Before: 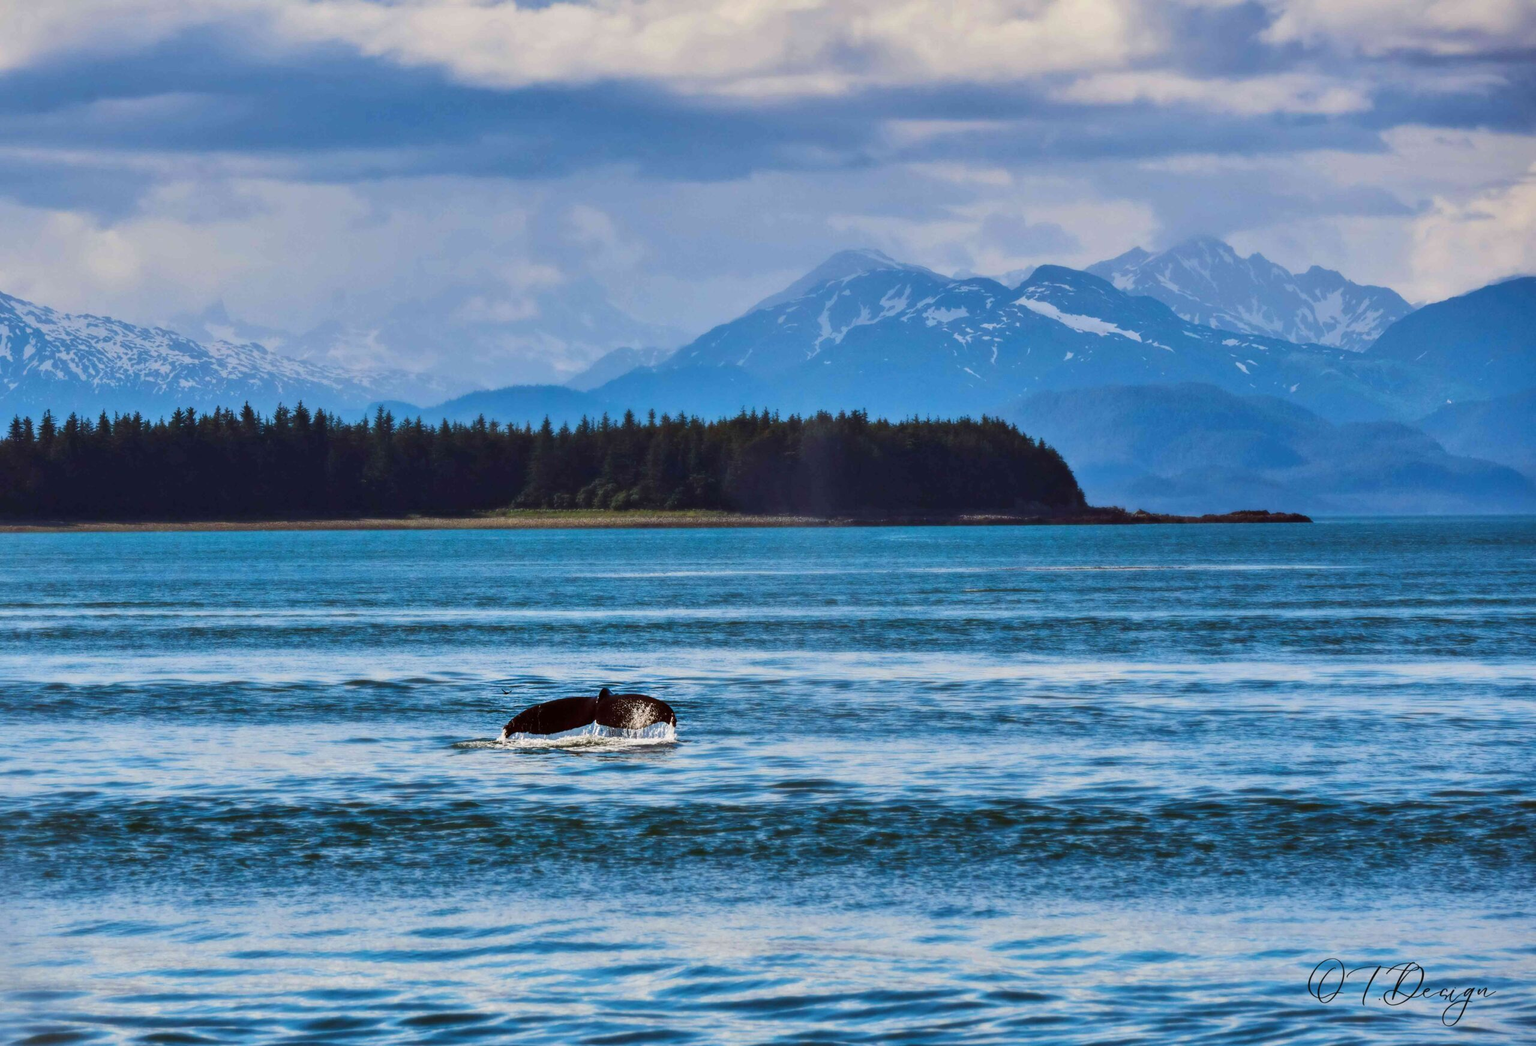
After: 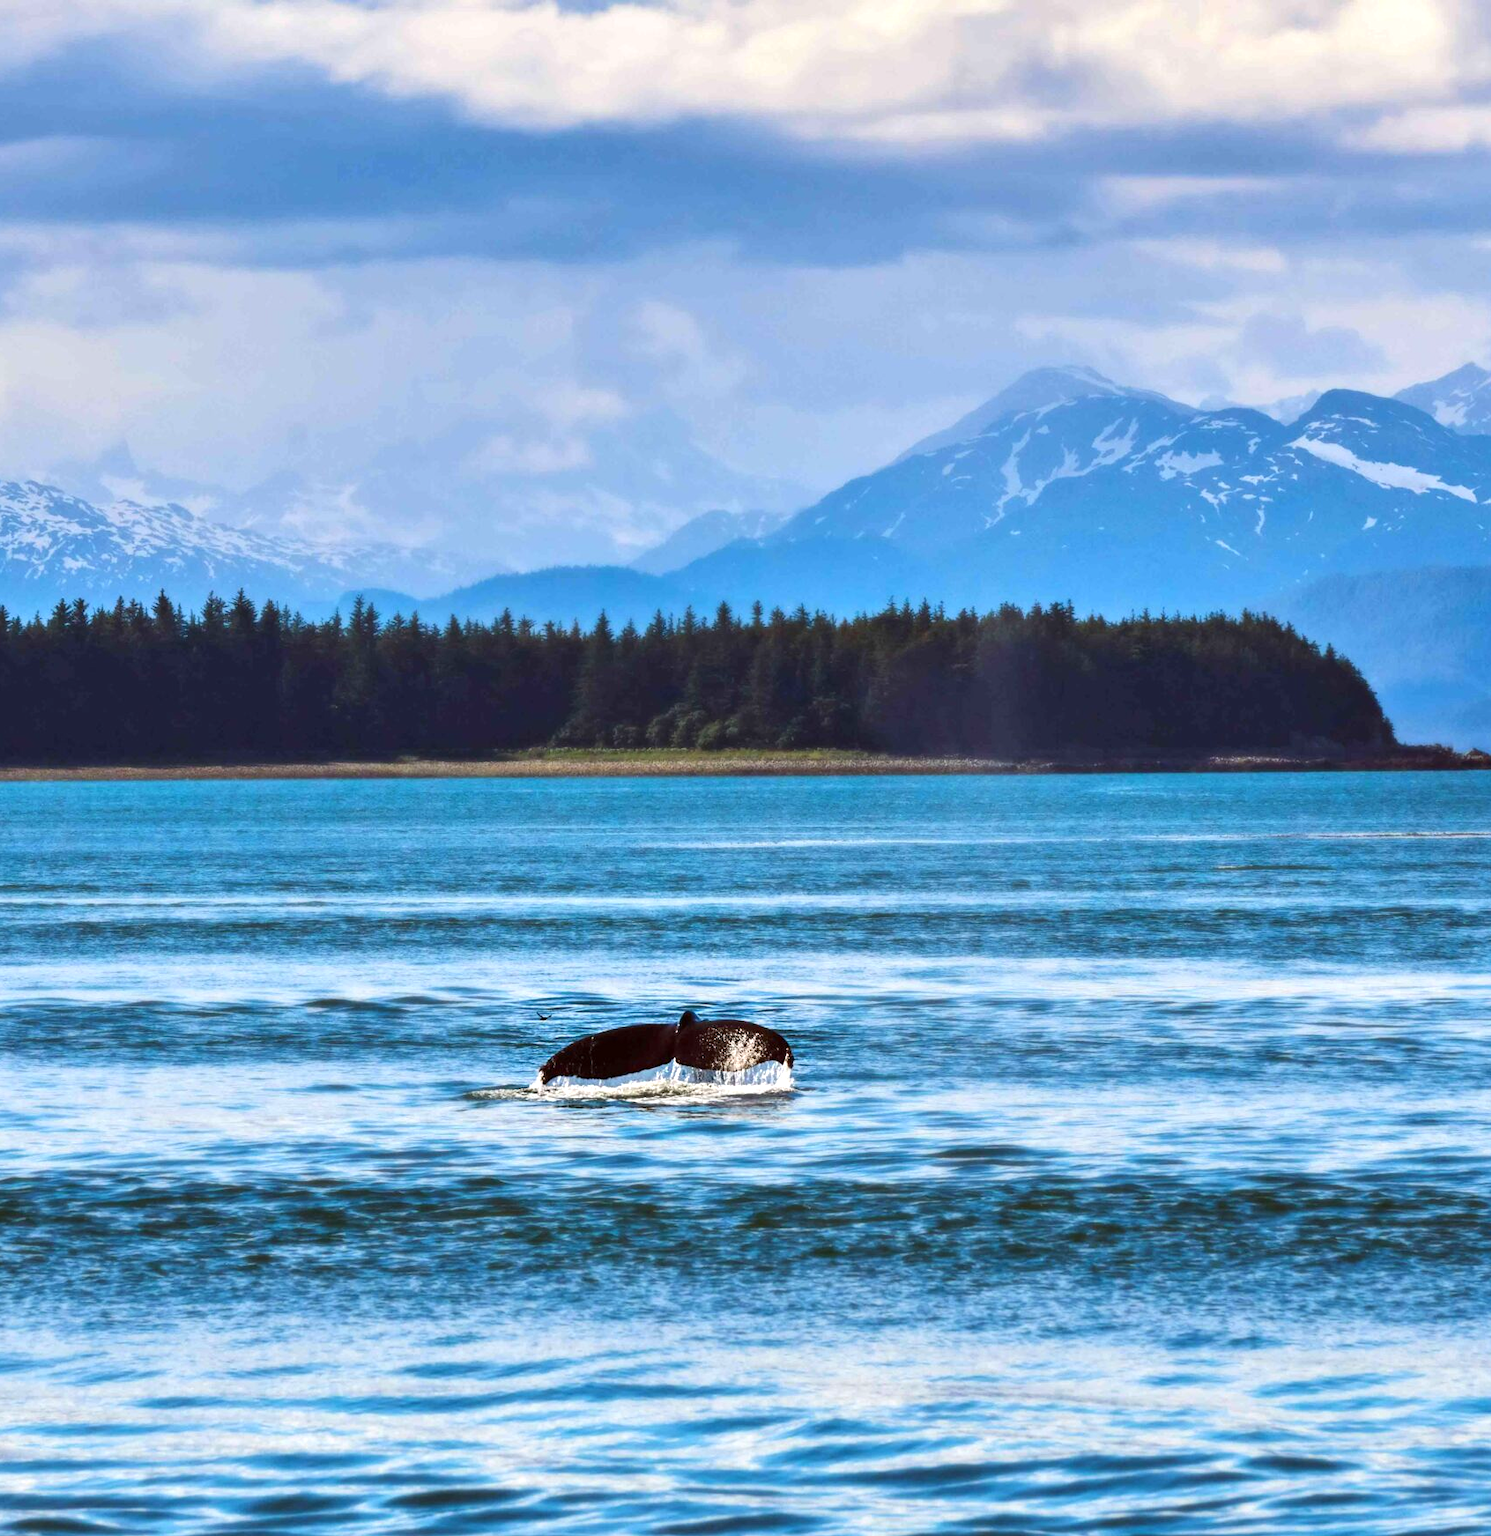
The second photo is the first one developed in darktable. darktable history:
crop and rotate: left 8.871%, right 24.993%
exposure: exposure 0.604 EV, compensate exposure bias true, compensate highlight preservation false
